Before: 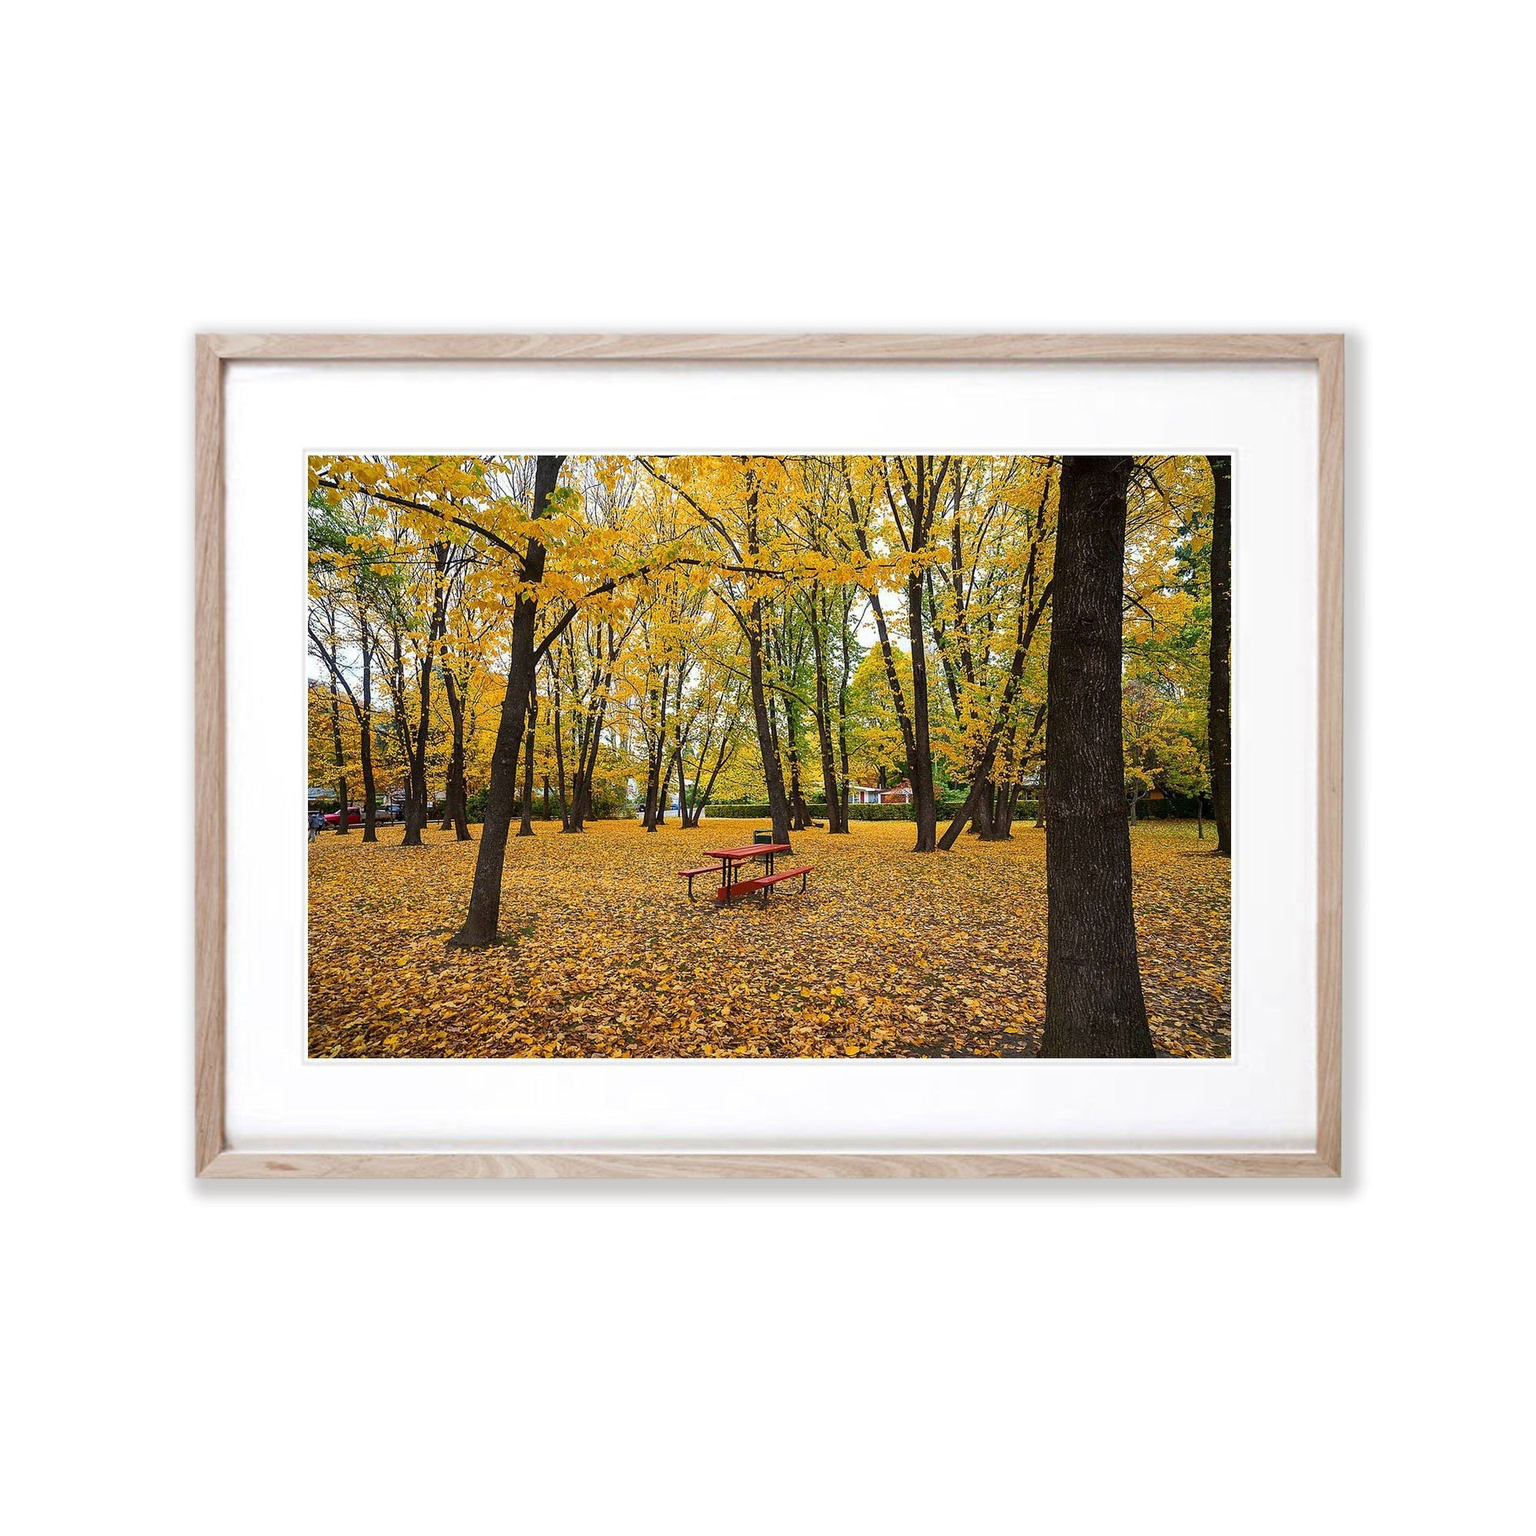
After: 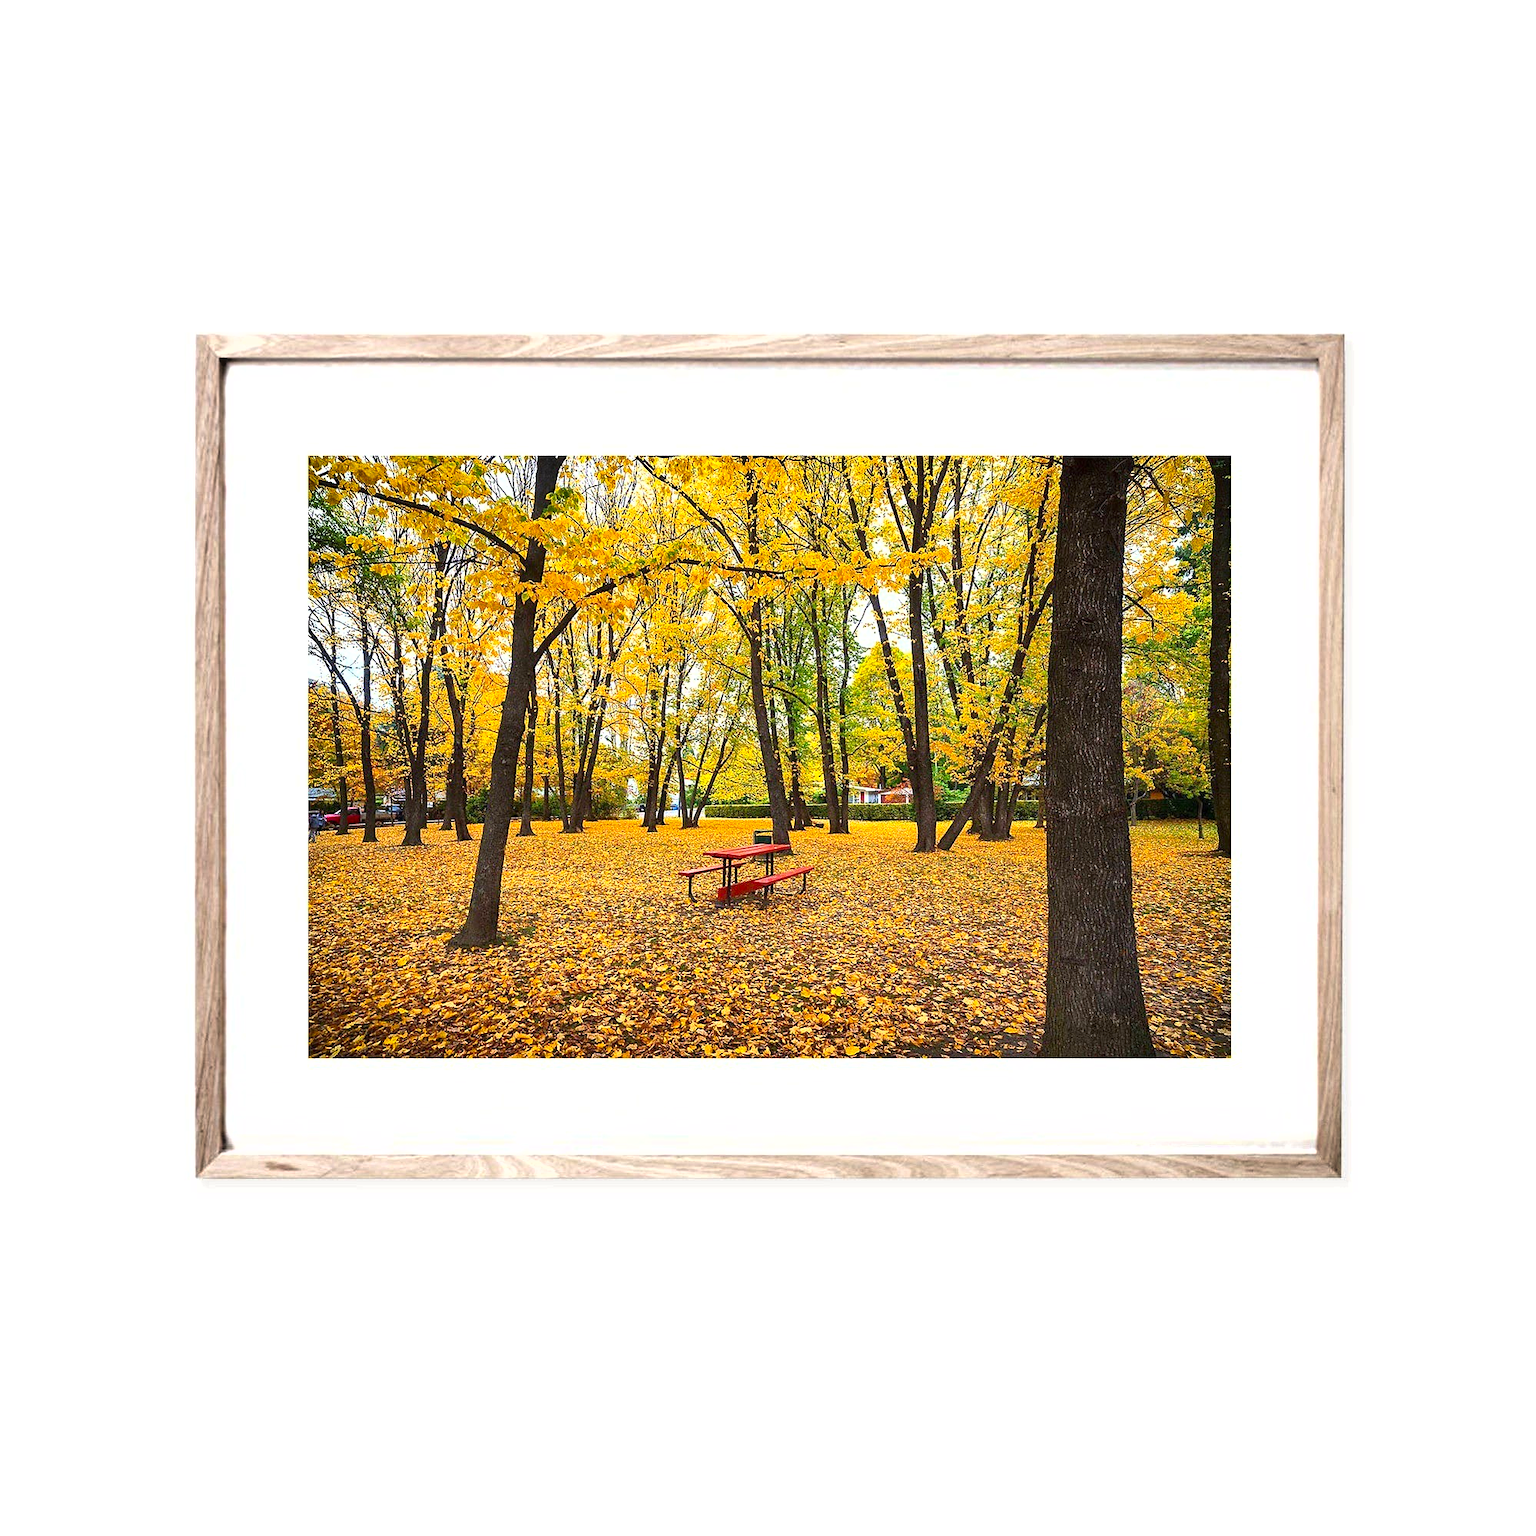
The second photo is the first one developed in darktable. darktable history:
contrast brightness saturation: saturation 0.18
exposure: black level correction 0, exposure 0.7 EV, compensate exposure bias true, compensate highlight preservation false
shadows and highlights: highlights color adjustment 0%, low approximation 0.01, soften with gaussian
